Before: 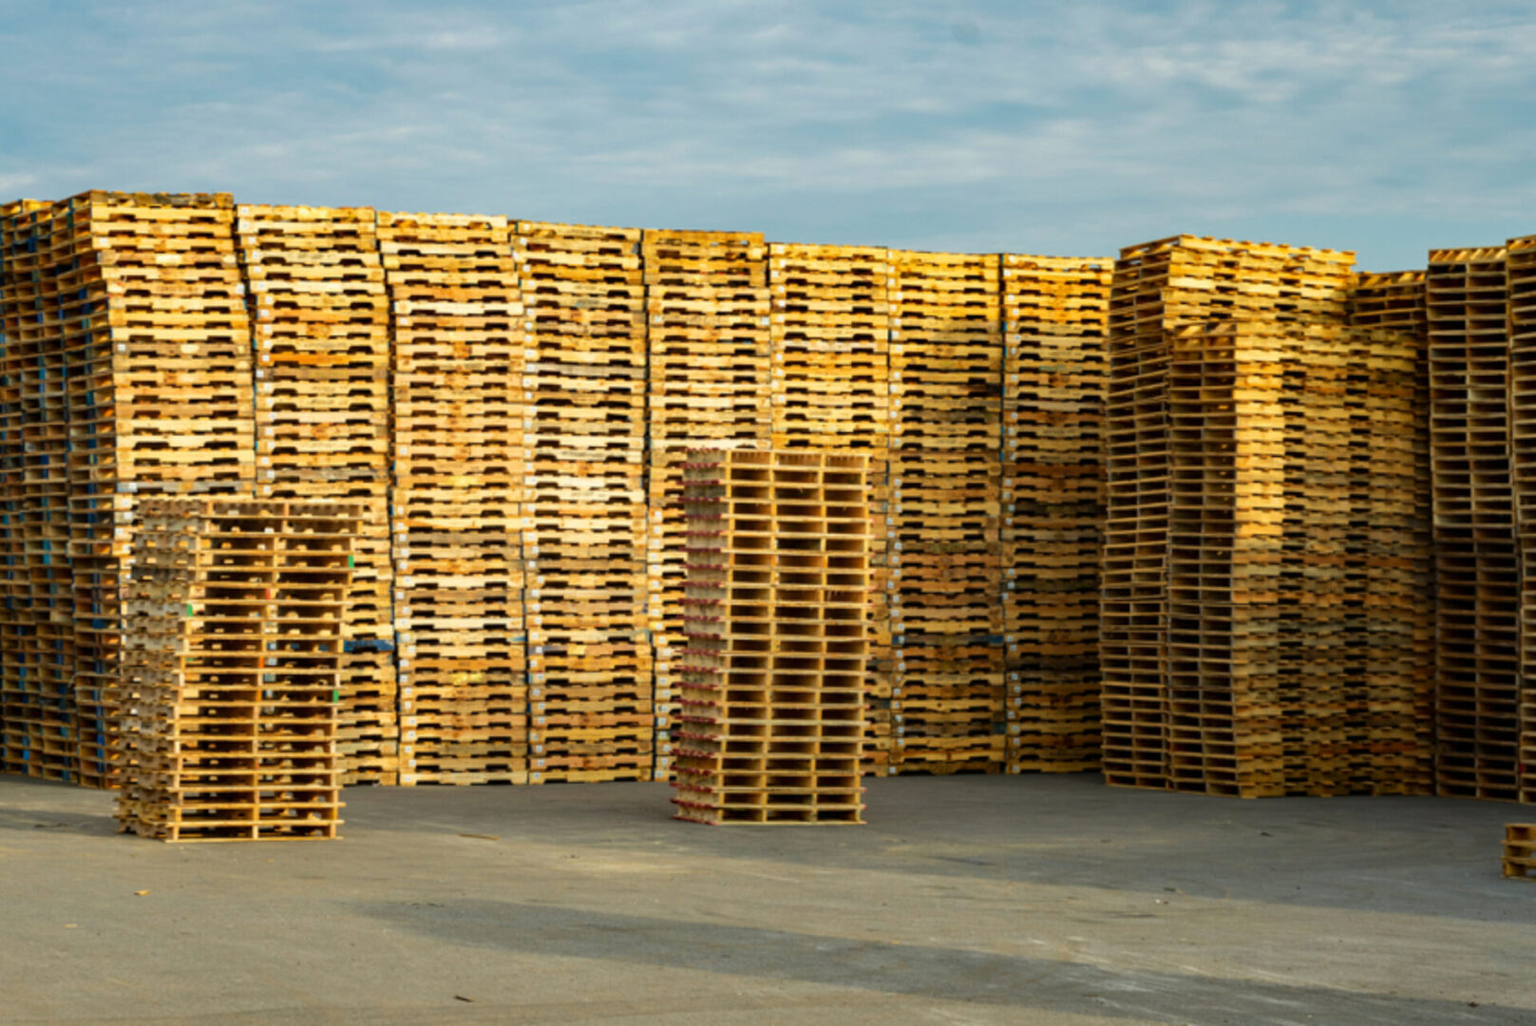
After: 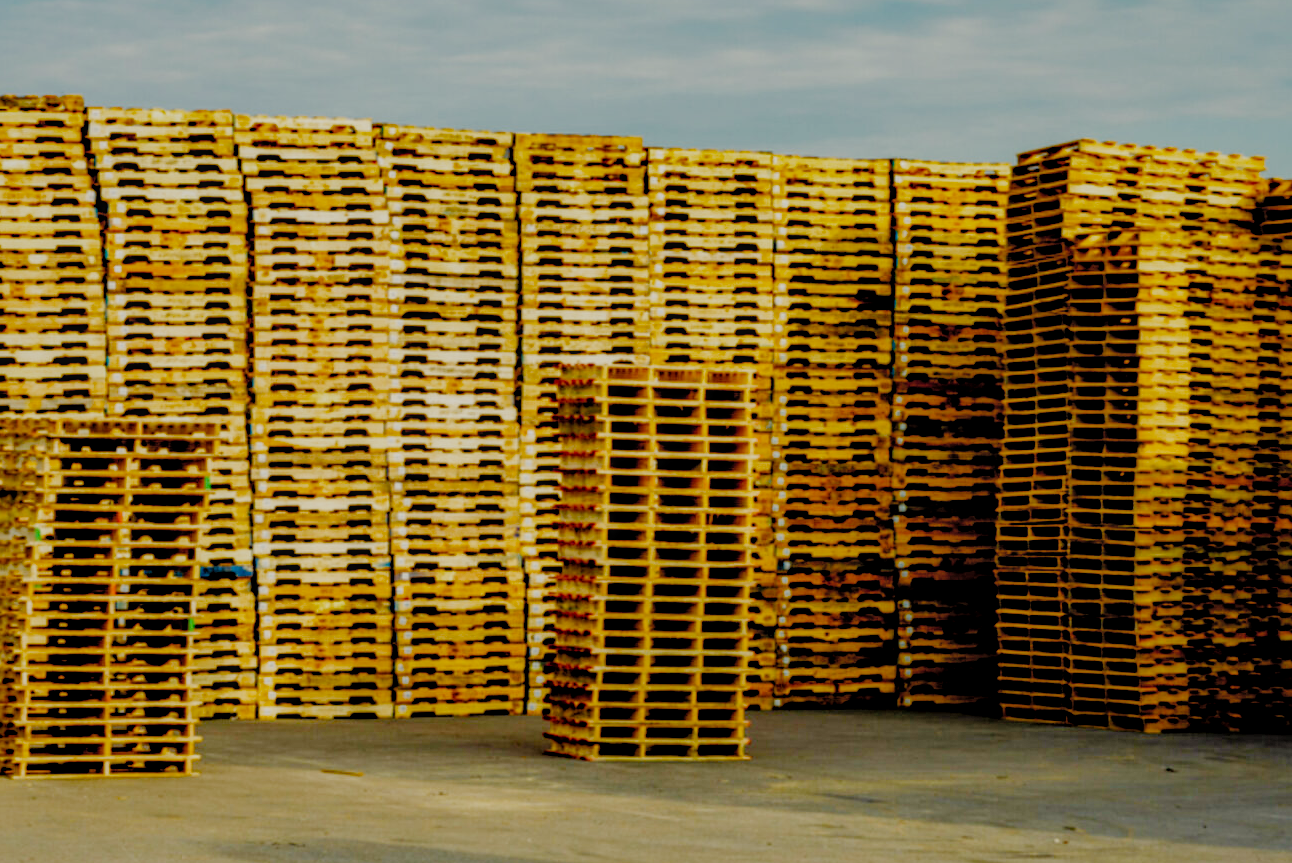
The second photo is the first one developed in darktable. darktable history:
crop and rotate: left 10.071%, top 10.071%, right 10.02%, bottom 10.02%
color balance rgb: shadows lift › chroma 3%, shadows lift › hue 280.8°, power › hue 330°, highlights gain › chroma 3%, highlights gain › hue 75.6°, global offset › luminance 0.7%, perceptual saturation grading › global saturation 20%, perceptual saturation grading › highlights -25%, perceptual saturation grading › shadows 50%, global vibrance 20.33%
local contrast: on, module defaults
shadows and highlights: on, module defaults
filmic rgb: black relative exposure -2.85 EV, white relative exposure 4.56 EV, hardness 1.77, contrast 1.25, preserve chrominance no, color science v5 (2021)
